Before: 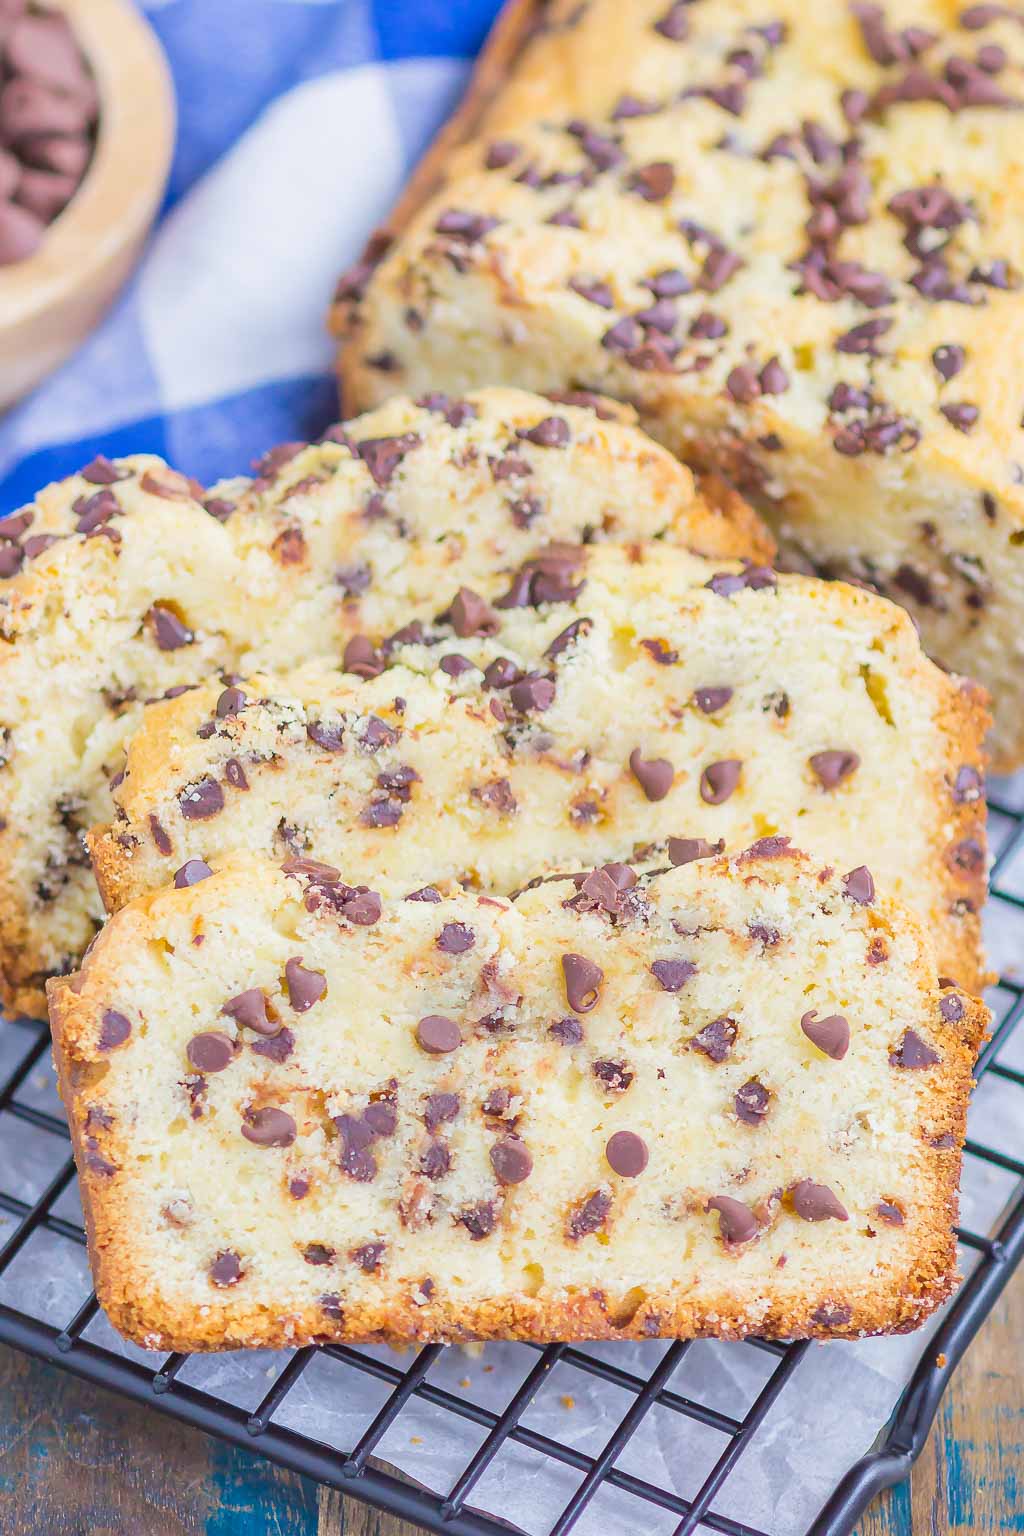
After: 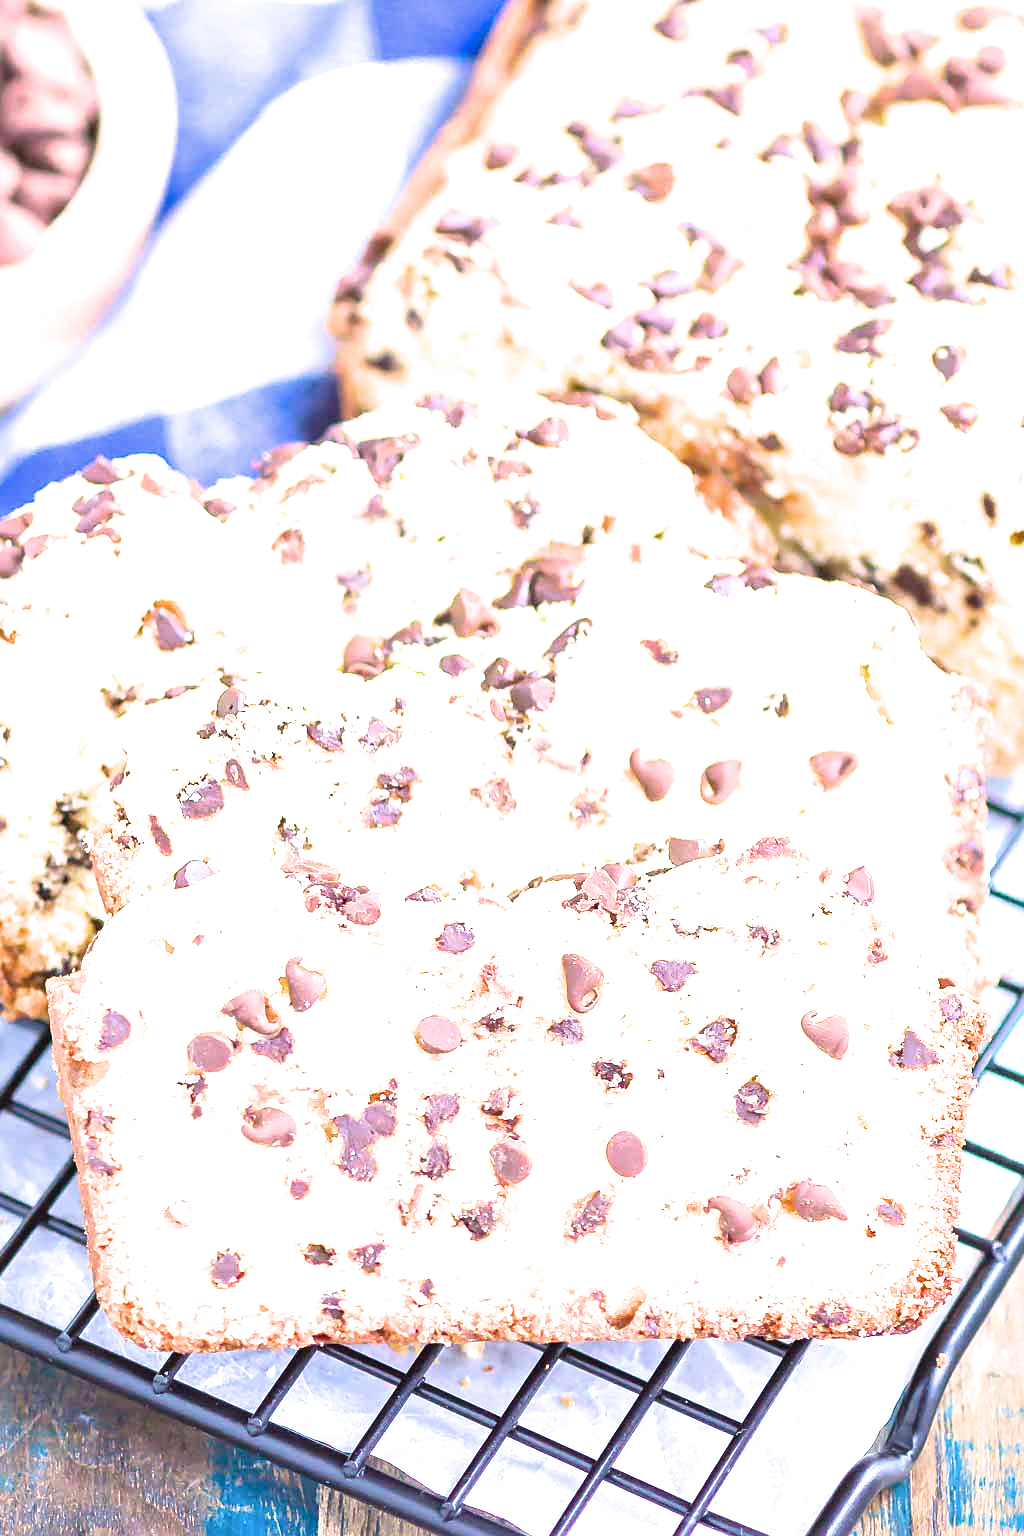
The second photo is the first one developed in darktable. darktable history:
filmic rgb: black relative exposure -8.03 EV, white relative exposure 2.45 EV, threshold 5.98 EV, hardness 6.33, enable highlight reconstruction true
sharpen: amount 0.201
exposure: black level correction 0, exposure 1.2 EV, compensate highlight preservation false
contrast brightness saturation: contrast 0.031, brightness -0.031
